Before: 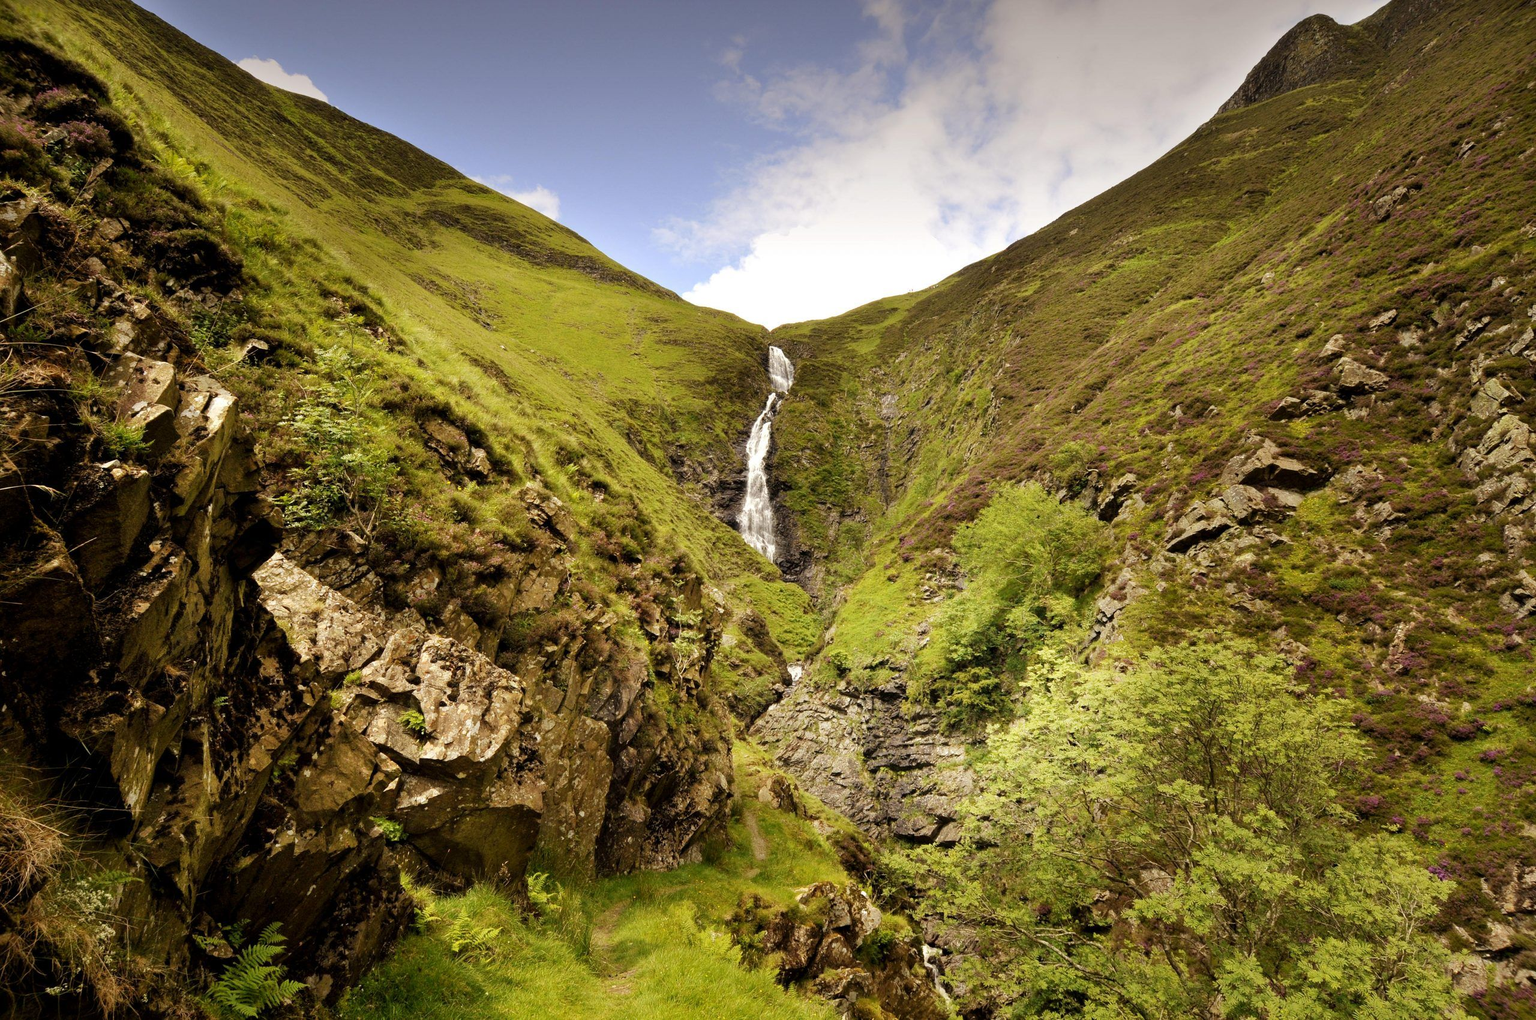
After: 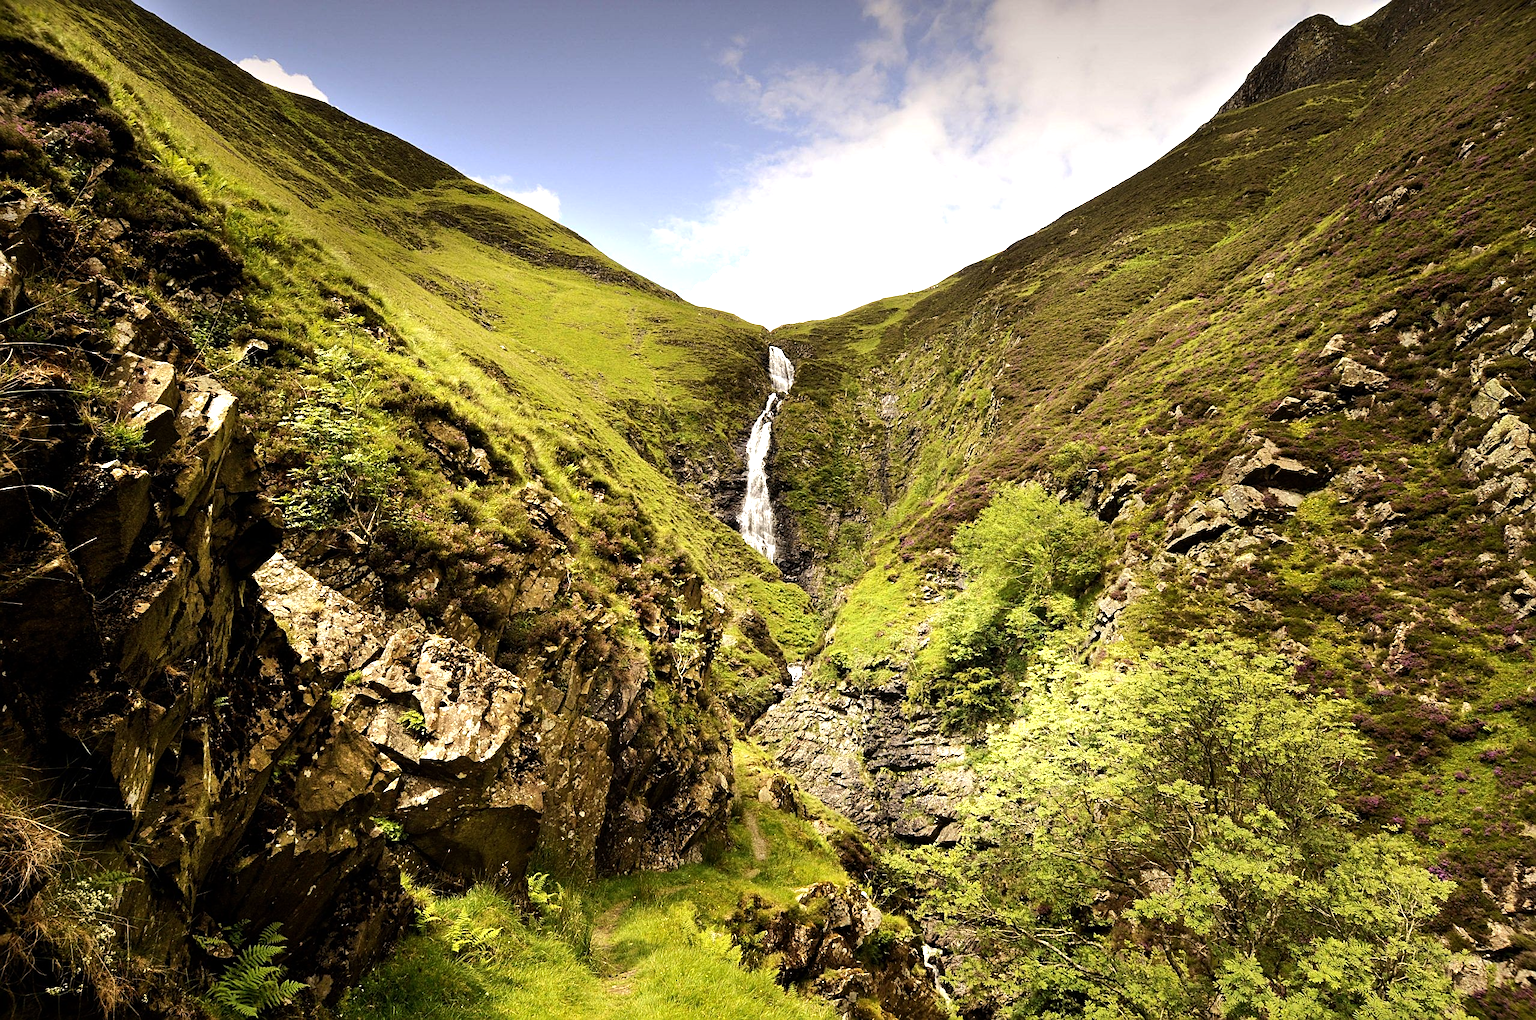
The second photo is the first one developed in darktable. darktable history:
sharpen: on, module defaults
tone equalizer: -8 EV -0.75 EV, -7 EV -0.7 EV, -6 EV -0.6 EV, -5 EV -0.4 EV, -3 EV 0.4 EV, -2 EV 0.6 EV, -1 EV 0.7 EV, +0 EV 0.75 EV, edges refinement/feathering 500, mask exposure compensation -1.57 EV, preserve details no
